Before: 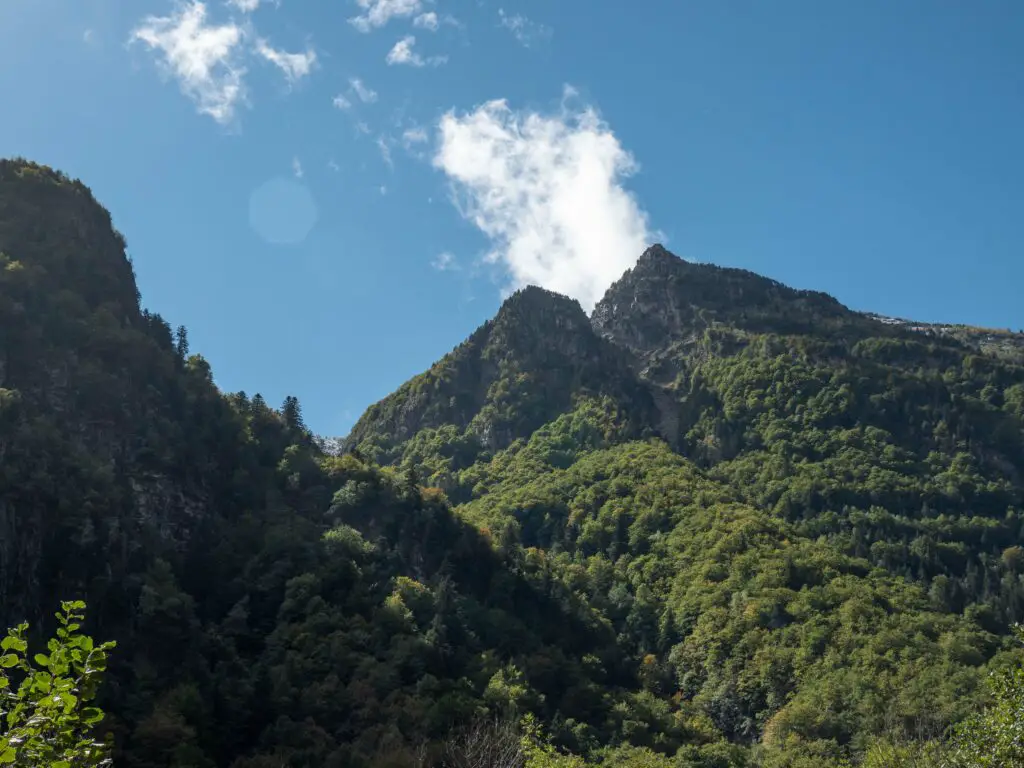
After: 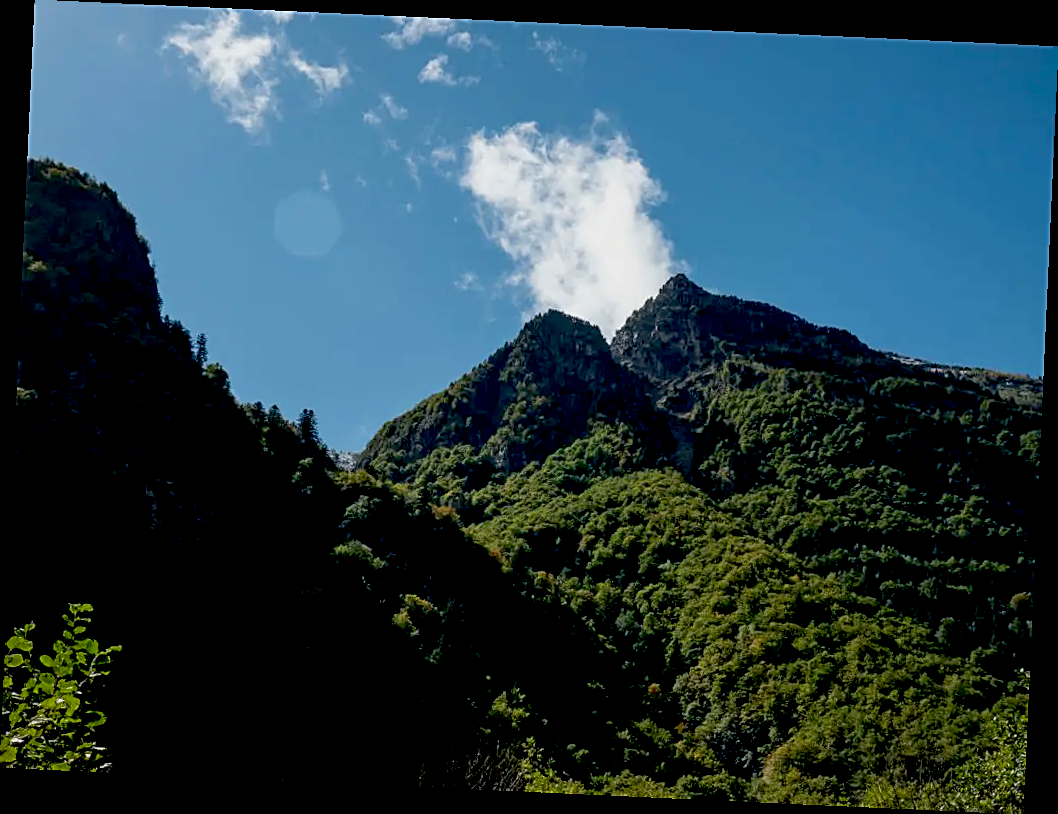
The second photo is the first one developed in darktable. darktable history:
sharpen: on, module defaults
crop and rotate: angle -2.62°
exposure: black level correction 0.046, exposure -0.228 EV, compensate exposure bias true, compensate highlight preservation false
